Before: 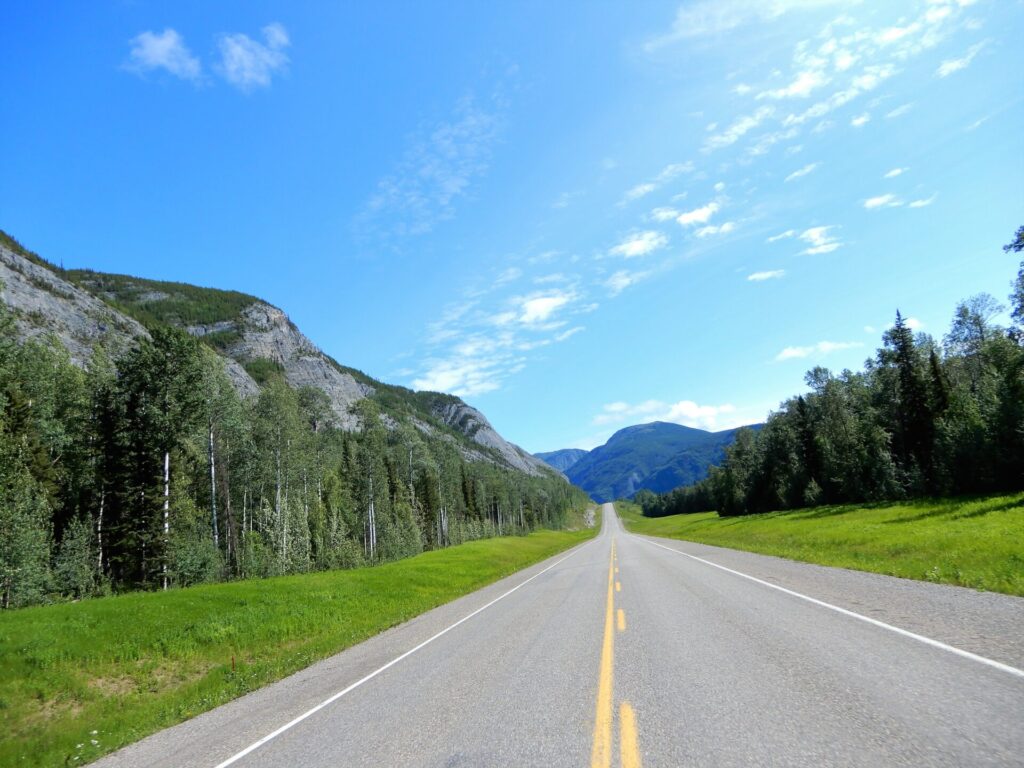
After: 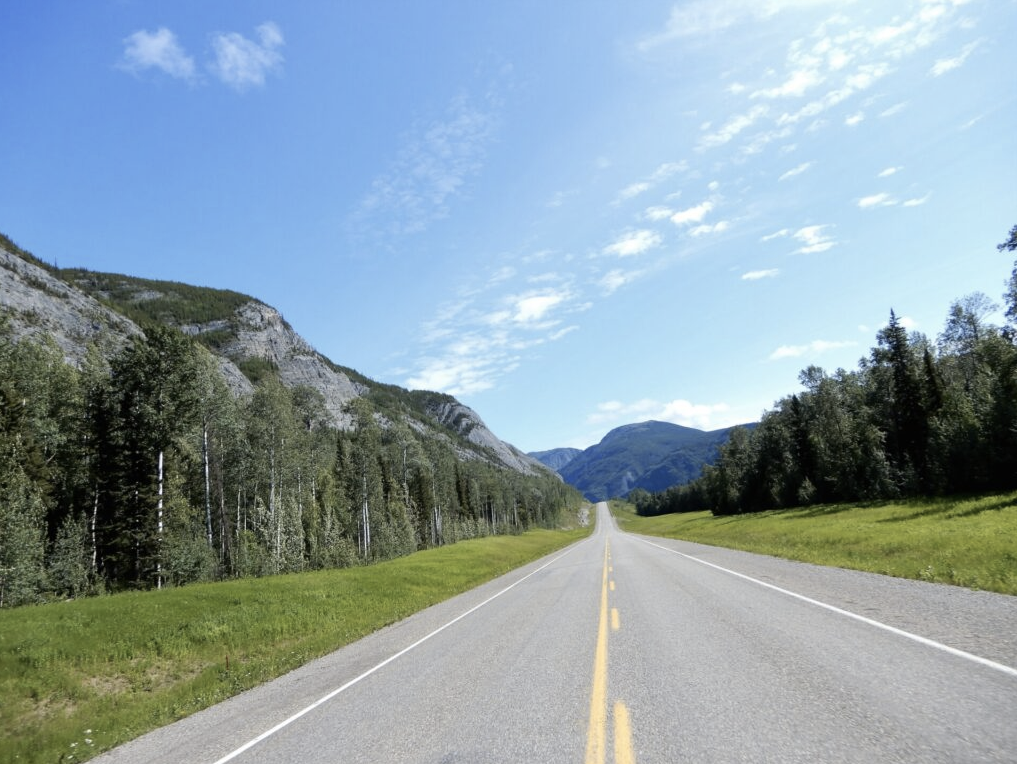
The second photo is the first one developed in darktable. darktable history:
color contrast: green-magenta contrast 0.8, blue-yellow contrast 1.1, unbound 0
contrast brightness saturation: contrast 0.1, saturation -0.36
crop and rotate: left 0.614%, top 0.179%, bottom 0.309%
